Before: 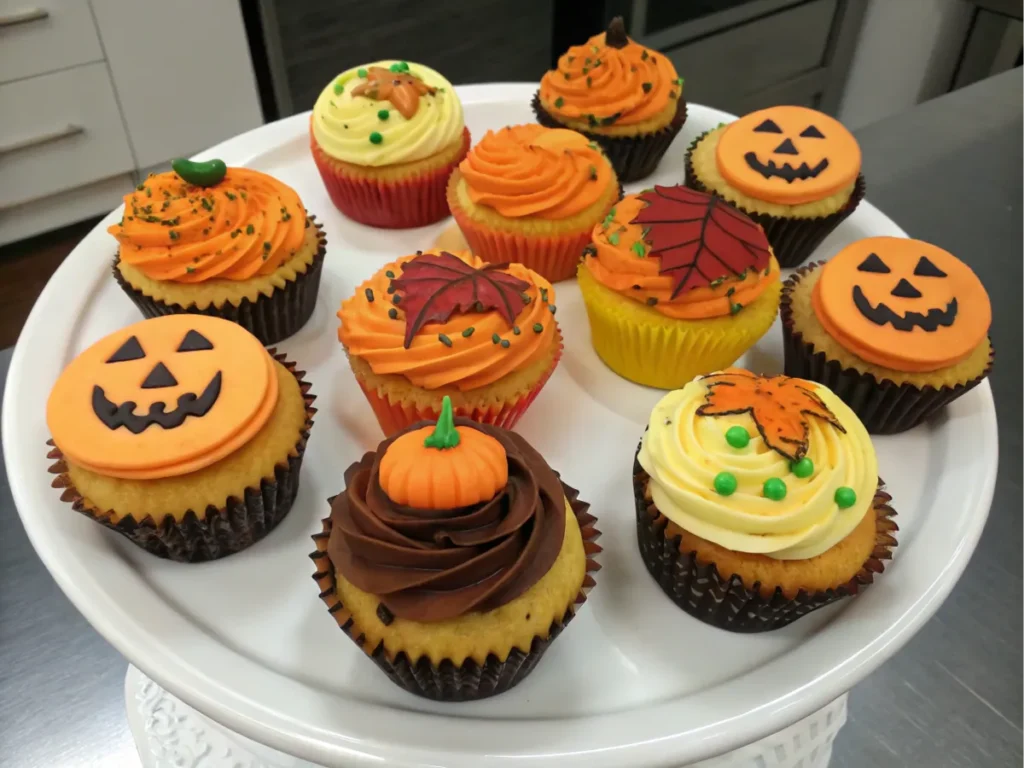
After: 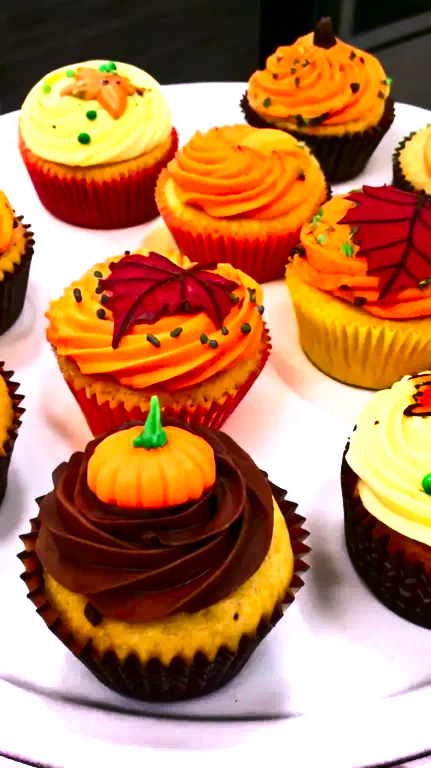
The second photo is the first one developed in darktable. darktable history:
contrast brightness saturation: contrast 0.22, brightness -0.19, saturation 0.24
white balance: red 1.066, blue 1.119
shadows and highlights: shadows 20.91, highlights -82.73, soften with gaussian
crop: left 28.583%, right 29.231%
exposure: exposure 1 EV, compensate highlight preservation false
